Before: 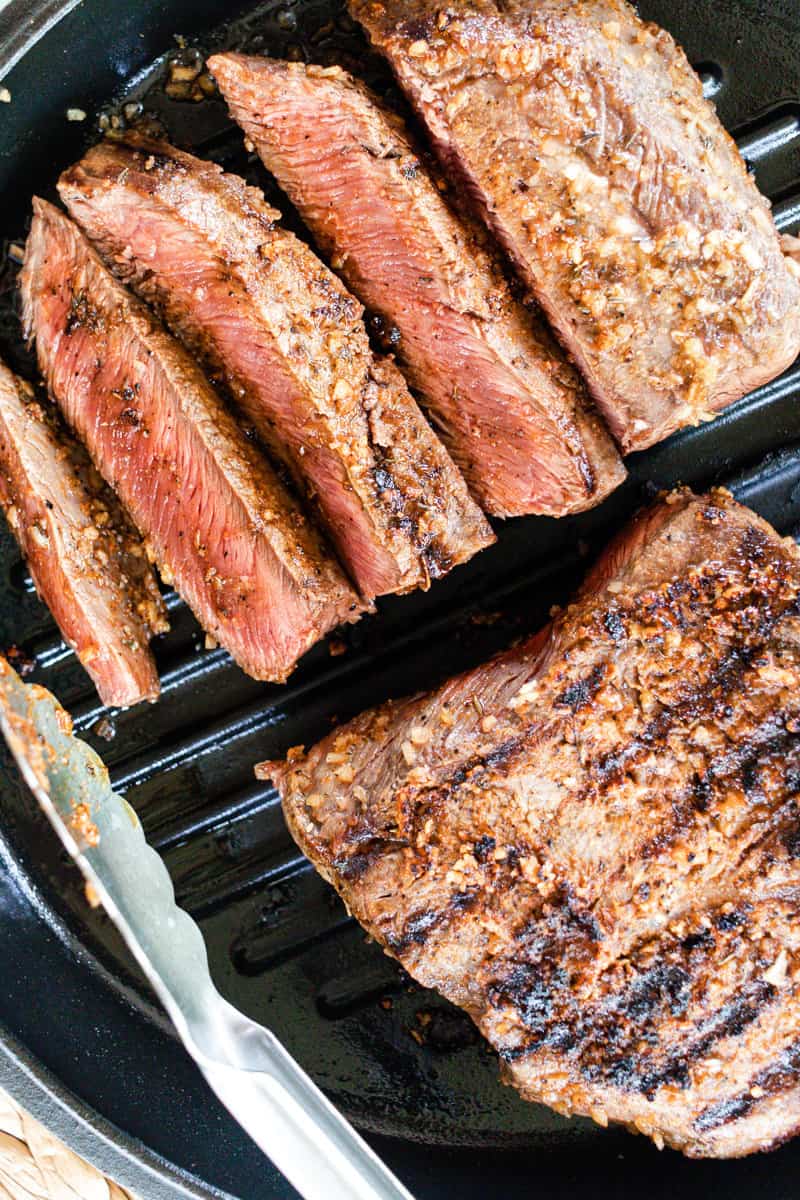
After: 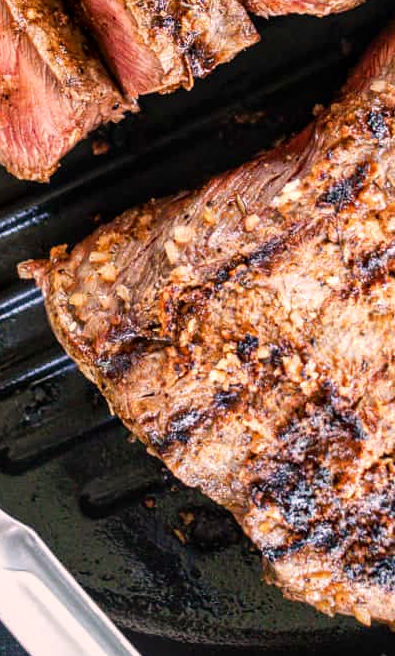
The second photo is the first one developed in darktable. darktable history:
color correction: highlights a* 7.34, highlights b* 4.37
local contrast: on, module defaults
crop: left 29.672%, top 41.786%, right 20.851%, bottom 3.487%
tone curve: curves: ch0 [(0, 0) (0.003, 0.003) (0.011, 0.011) (0.025, 0.025) (0.044, 0.044) (0.069, 0.069) (0.1, 0.099) (0.136, 0.135) (0.177, 0.176) (0.224, 0.223) (0.277, 0.275) (0.335, 0.333) (0.399, 0.396) (0.468, 0.465) (0.543, 0.541) (0.623, 0.622) (0.709, 0.708) (0.801, 0.8) (0.898, 0.897) (1, 1)], preserve colors none
